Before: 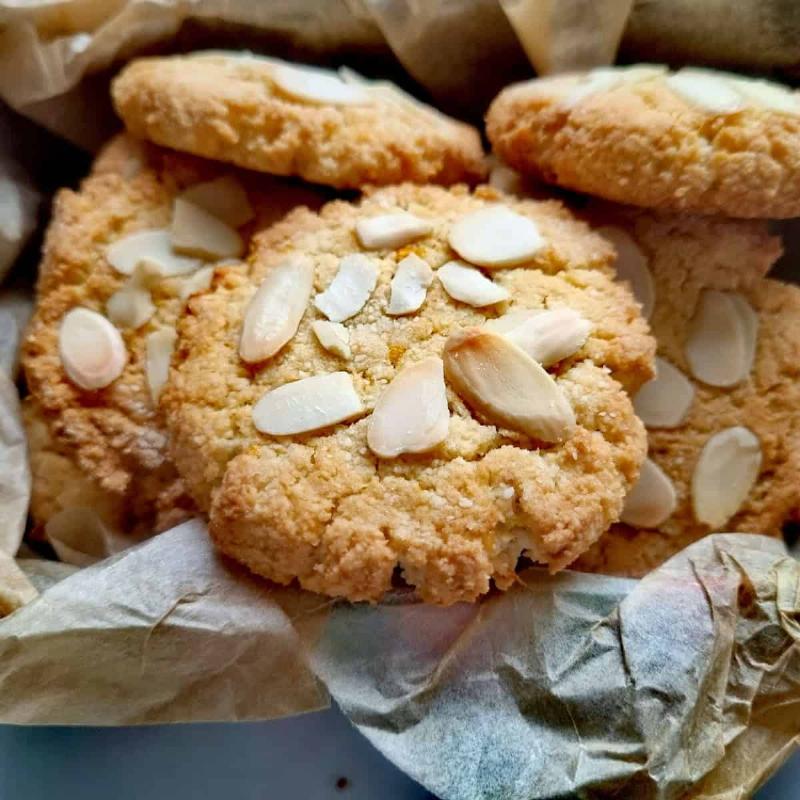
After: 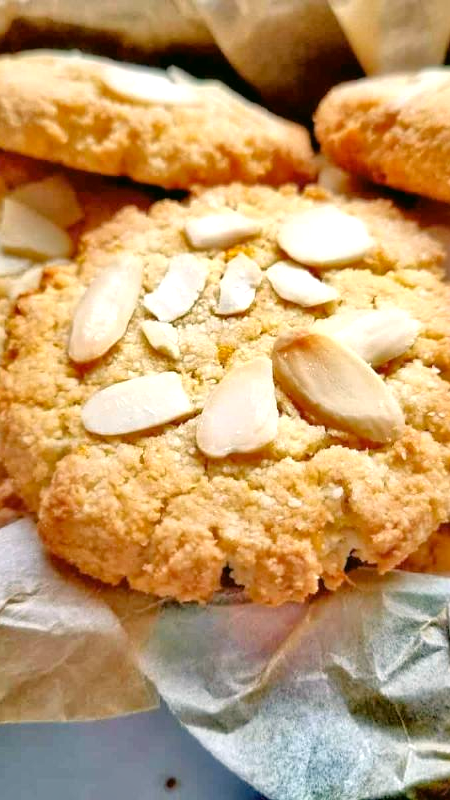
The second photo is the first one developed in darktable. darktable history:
tone equalizer: -7 EV 0.15 EV, -6 EV 0.6 EV, -5 EV 1.15 EV, -4 EV 1.33 EV, -3 EV 1.15 EV, -2 EV 0.6 EV, -1 EV 0.15 EV, mask exposure compensation -0.5 EV
color correction: highlights a* 4.02, highlights b* 4.98, shadows a* -7.55, shadows b* 4.98
color balance: mode lift, gamma, gain (sRGB), lift [1, 1.049, 1, 1]
crop: left 21.496%, right 22.254%
exposure: exposure 0.376 EV, compensate highlight preservation false
